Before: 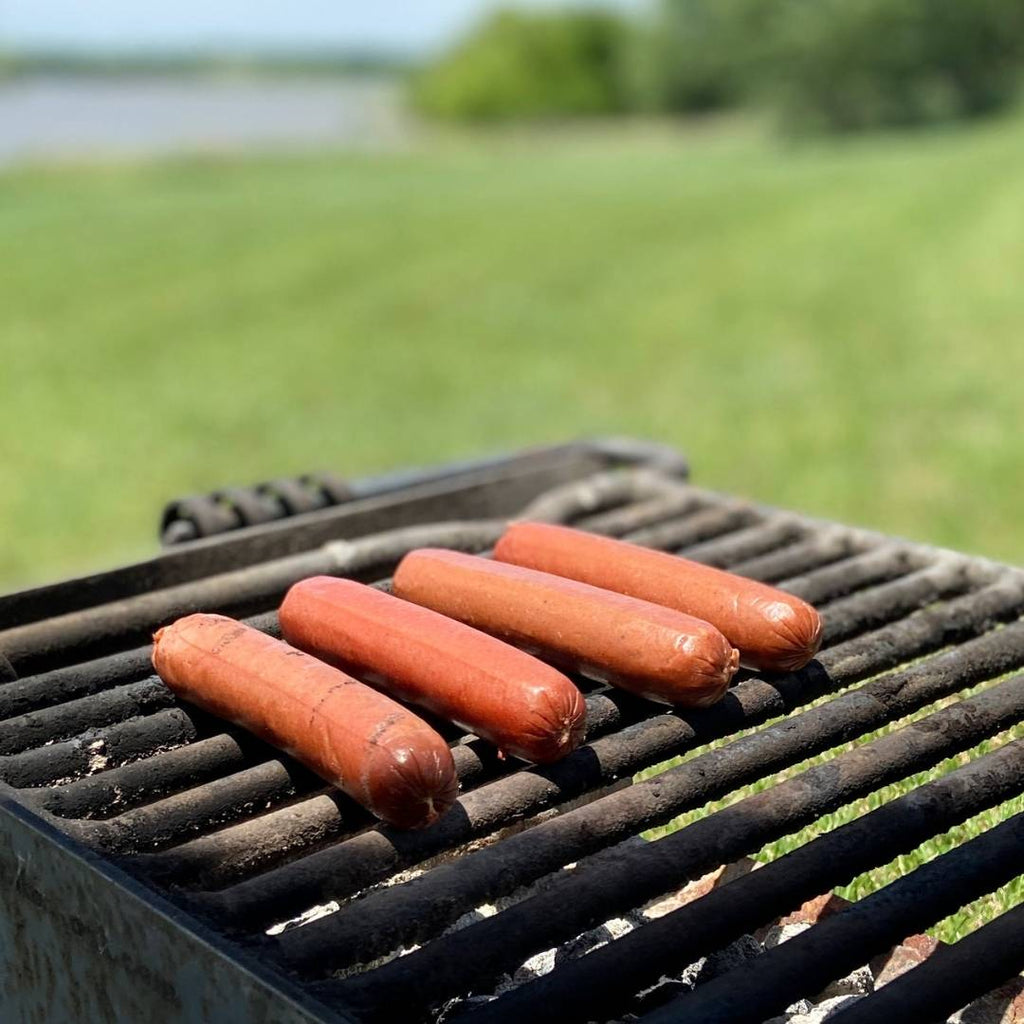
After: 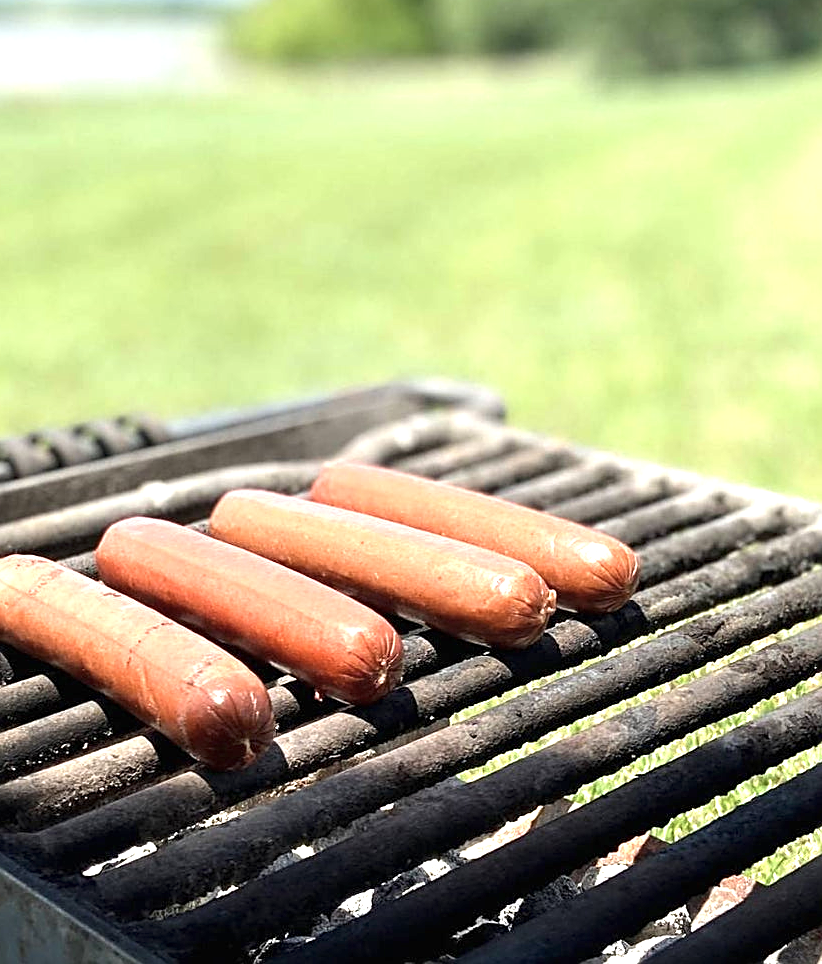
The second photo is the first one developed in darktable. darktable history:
crop and rotate: left 17.959%, top 5.771%, right 1.742%
sharpen: on, module defaults
exposure: black level correction 0, exposure 1.1 EV, compensate exposure bias true, compensate highlight preservation false
color correction: saturation 0.8
white balance: emerald 1
